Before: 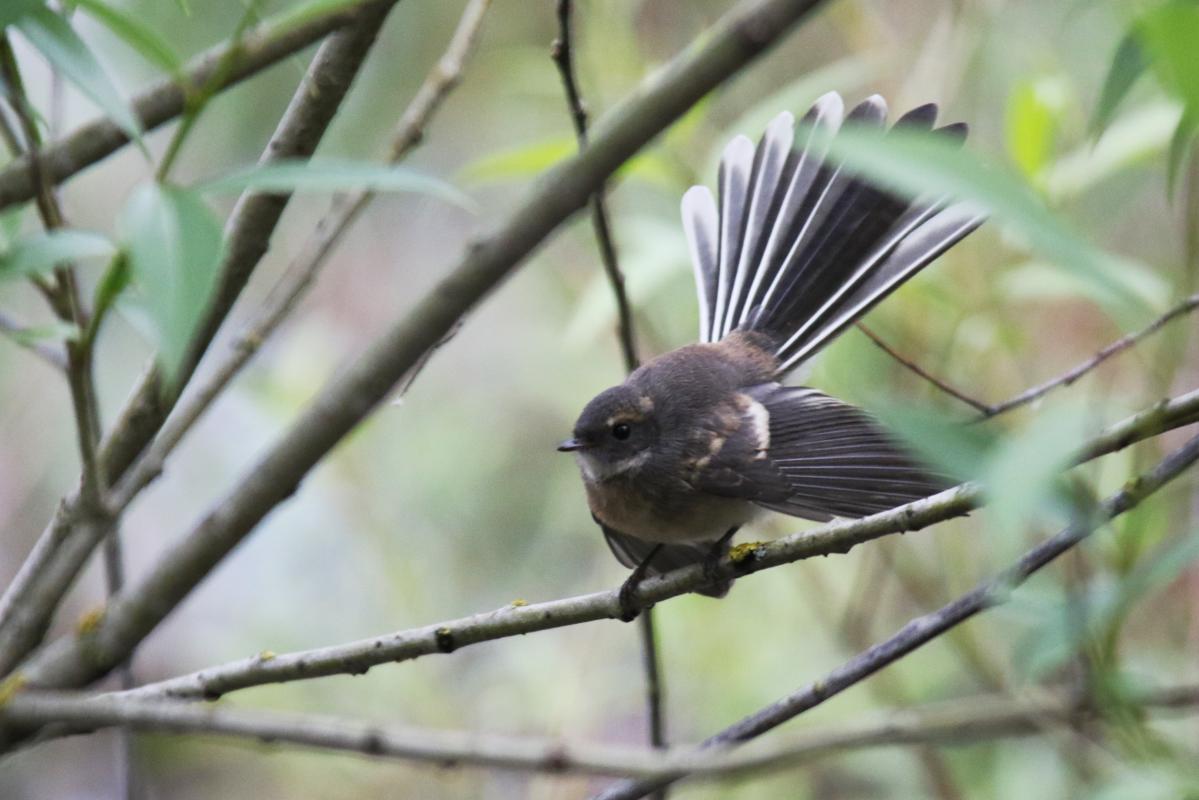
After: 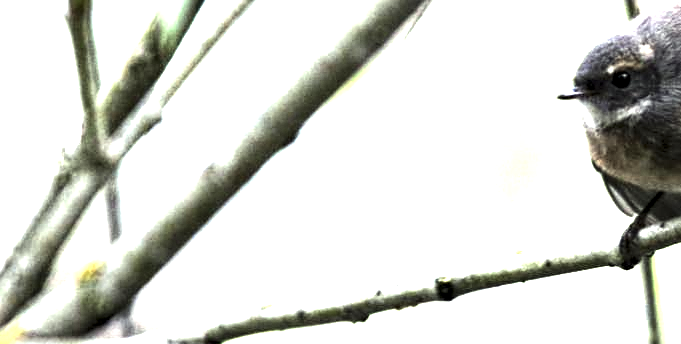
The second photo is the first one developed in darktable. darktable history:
crop: top 44.102%, right 43.148%, bottom 12.891%
tone equalizer: -8 EV -1.05 EV, -7 EV -1.01 EV, -6 EV -0.901 EV, -5 EV -0.549 EV, -3 EV 0.578 EV, -2 EV 0.889 EV, -1 EV 1 EV, +0 EV 1.06 EV, edges refinement/feathering 500, mask exposure compensation -1.57 EV, preserve details no
local contrast: highlights 103%, shadows 100%, detail 201%, midtone range 0.2
shadows and highlights: shadows -11.67, white point adjustment 3.82, highlights 27.86
exposure: black level correction 0, exposure 1.126 EV, compensate highlight preservation false
color correction: highlights a* -4.69, highlights b* 5.05, saturation 0.963
sharpen: amount 0.209
